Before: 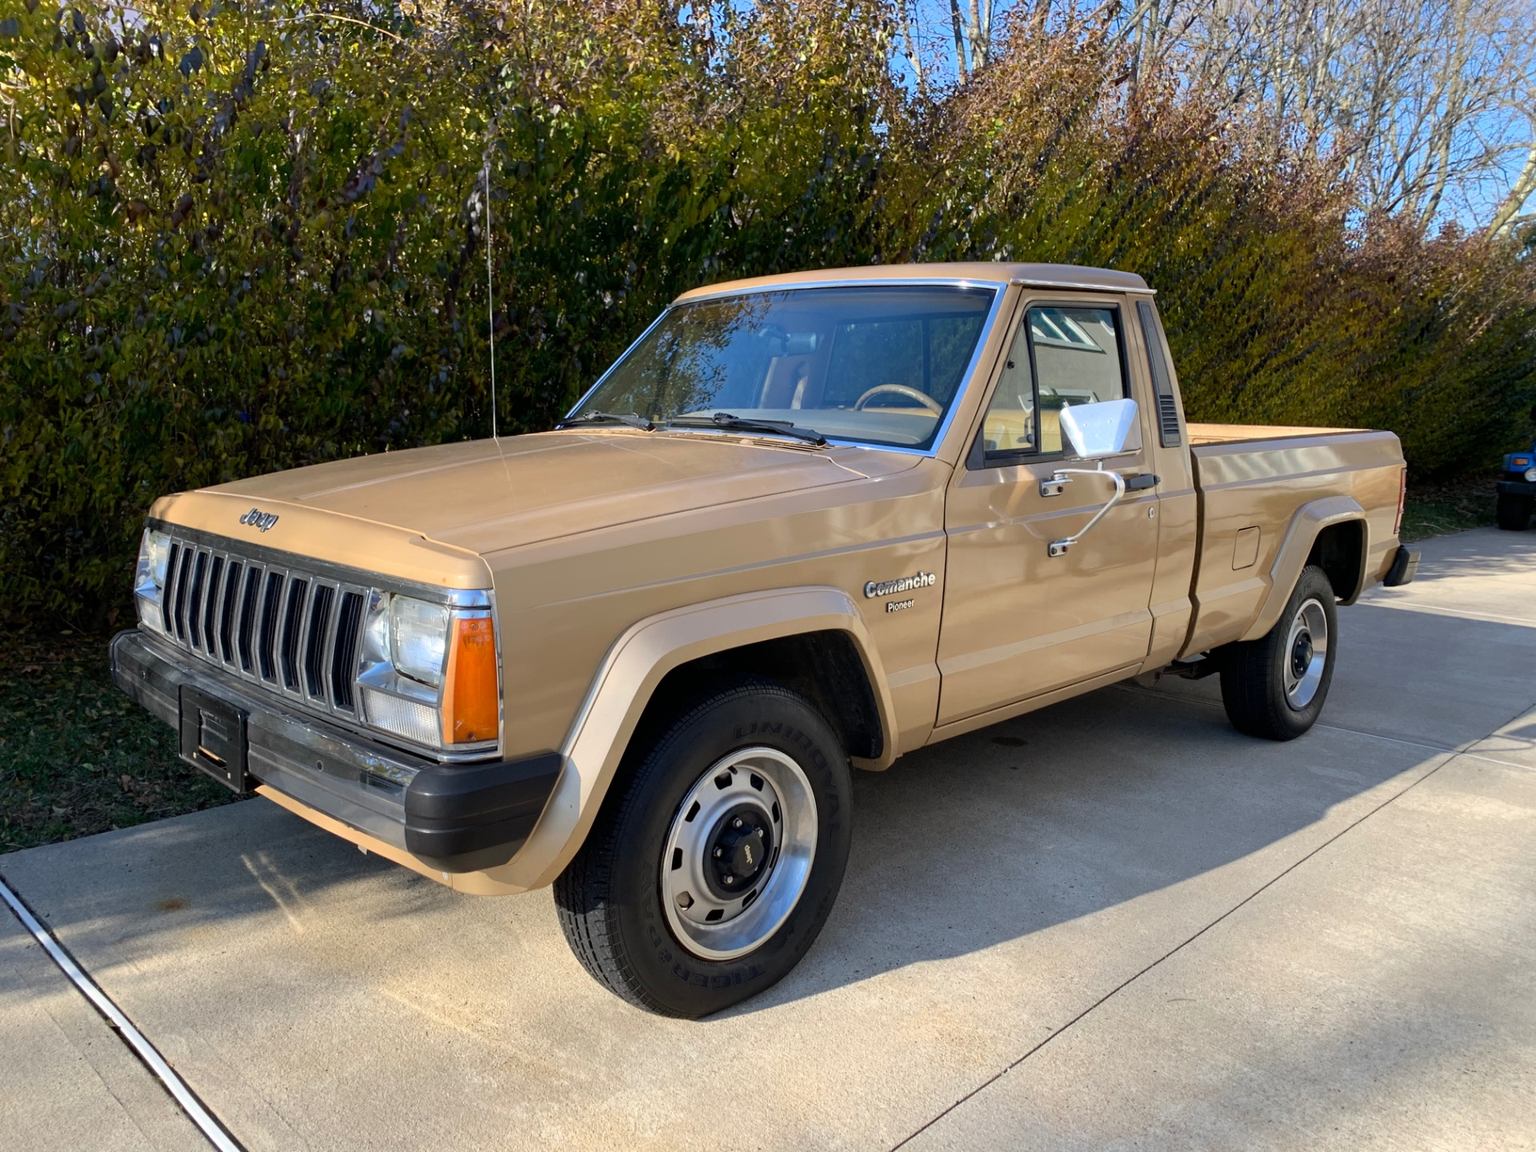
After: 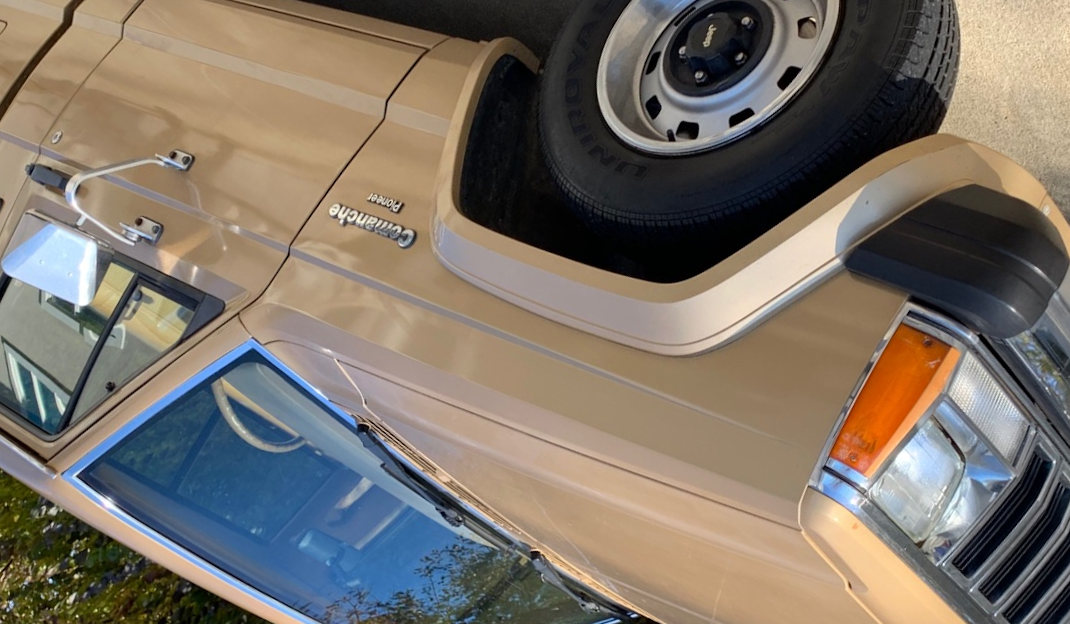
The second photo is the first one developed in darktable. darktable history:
crop and rotate: angle 148.56°, left 9.181%, top 15.639%, right 4.508%, bottom 17.17%
tone equalizer: edges refinement/feathering 500, mask exposure compensation -1.57 EV, preserve details no
